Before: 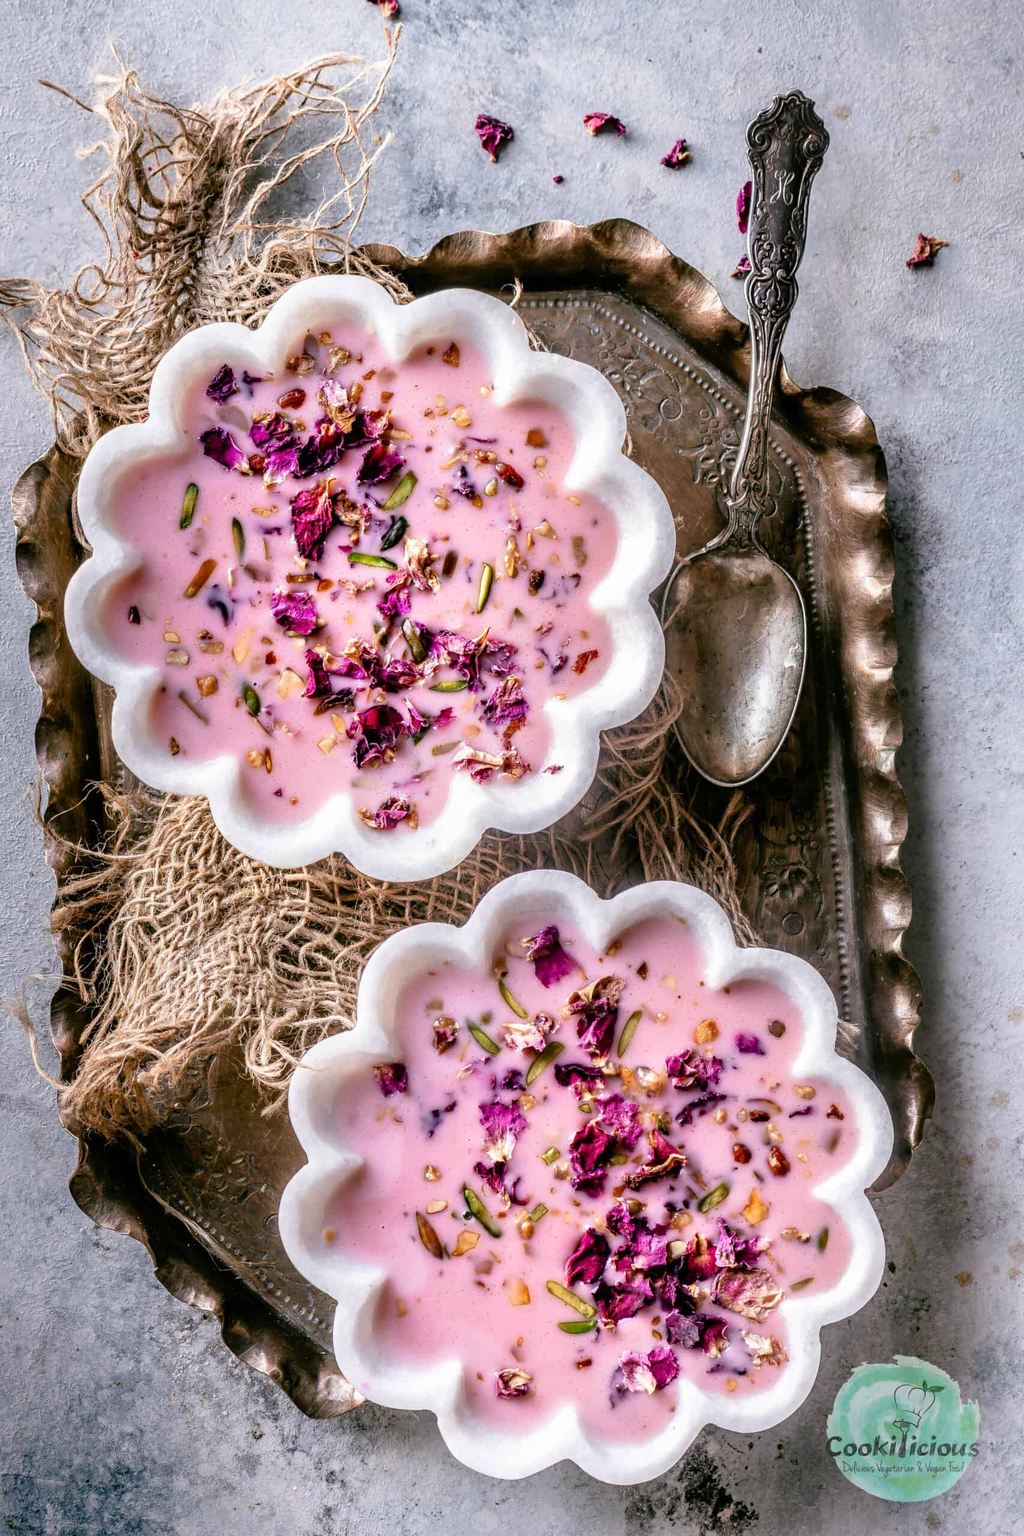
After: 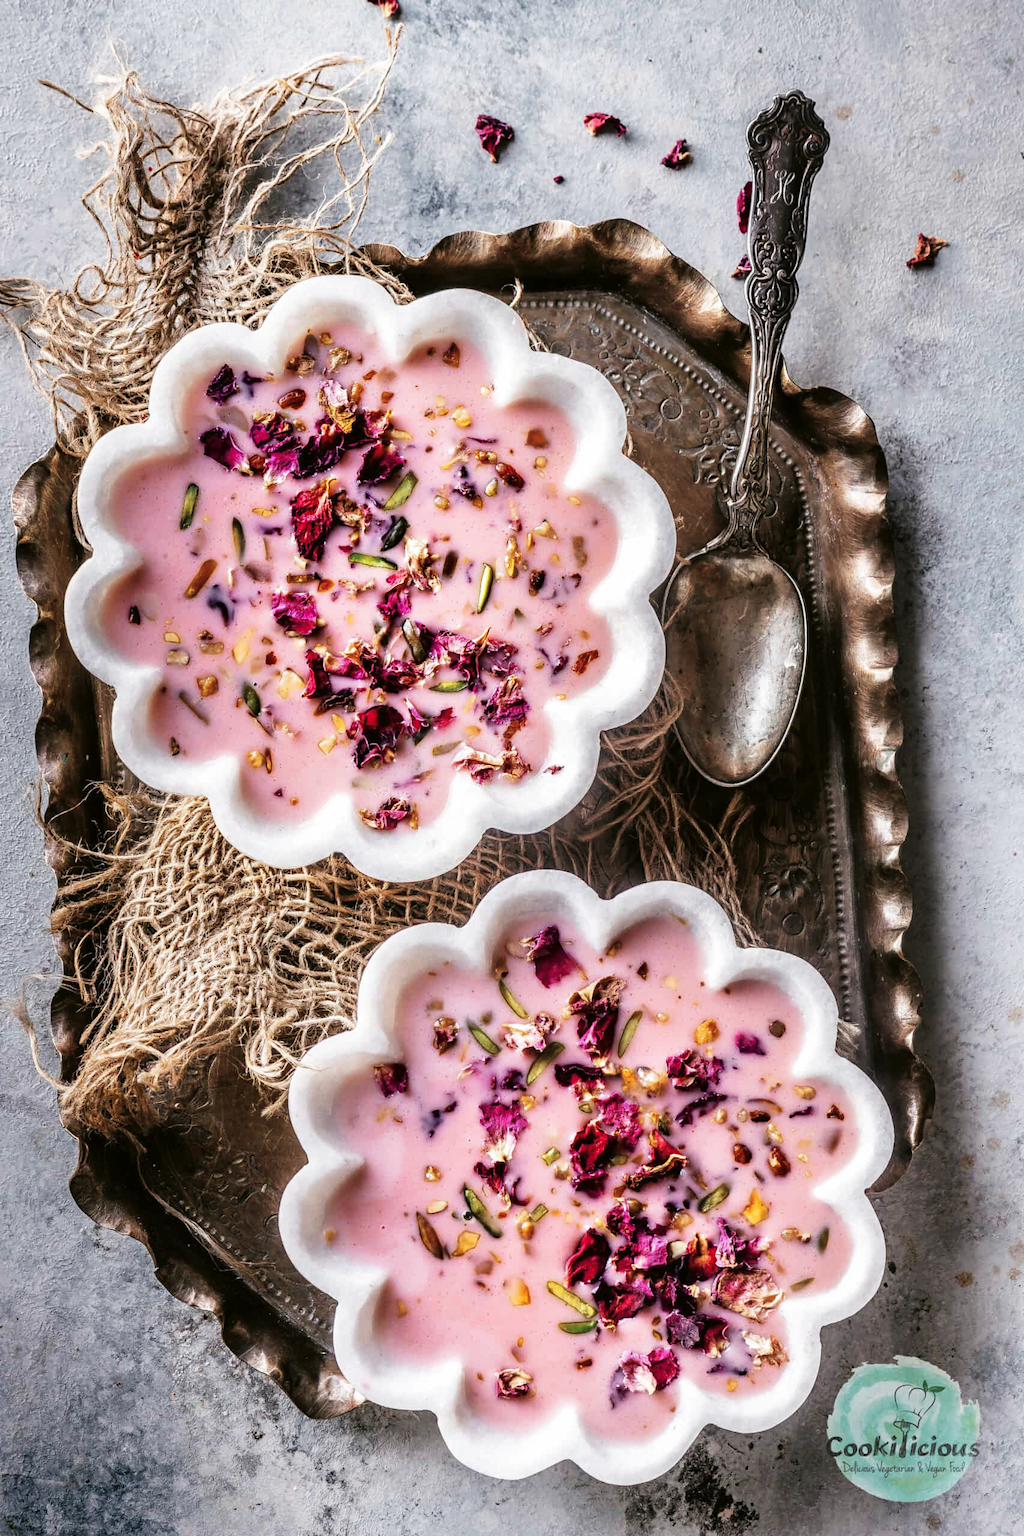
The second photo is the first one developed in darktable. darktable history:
tone curve: curves: ch0 [(0, 0) (0.003, 0.003) (0.011, 0.012) (0.025, 0.024) (0.044, 0.039) (0.069, 0.052) (0.1, 0.072) (0.136, 0.097) (0.177, 0.128) (0.224, 0.168) (0.277, 0.217) (0.335, 0.276) (0.399, 0.345) (0.468, 0.429) (0.543, 0.524) (0.623, 0.628) (0.709, 0.732) (0.801, 0.829) (0.898, 0.919) (1, 1)], preserve colors none
color look up table: target L [97.28, 94.74, 95.09, 85.46, 85.66, 69.46, 70.33, 64.88, 65.95, 39.37, 11.08, 200.09, 100.34, 85.19, 76.69, 68.24, 59.47, 65.84, 58.14, 55.73, 55.38, 49.41, 41.1, 36.6, 30.9, 16.95, 77.23, 70.44, 64.29, 64.81, 60.18, 54.09, 55.37, 55.7, 51.39, 37.62, 40.73, 37.79, 27.48, 23.32, 19.74, 8.471, 3.253, 1.853, 89.7, 81.61, 71.31, 65.91, 44.94], target a [-15.91, -16.95, -5.354, -36.11, -43.64, -28.69, -37.65, -5.869, -8.894, -25.64, -9.386, 0, 0, -0.125, 23.77, 35.05, 56.03, 18.33, 22.5, 64.65, 58.57, 47.6, 7.917, 40.35, 6.991, 29.1, 9.188, 33.08, 57.87, 7.358, 59.23, -2.727, 0.774, 65.97, 33.03, 20.36, 34.09, 51.05, 16.15, 47.28, 3.902, 31.95, 18.64, 3.998, -20.9, -34.89, -33.18, -26.08, -14.56], target b [72.64, 23.31, 27.69, 6.459, 25.68, 12.85, 36.64, 26.88, 47.79, 25.77, 13.48, 0, 0, 72.86, 30.19, 52.52, 47.79, 56.28, 24.93, 39.49, 37.59, 41.43, 31.85, 33.85, 3.897, 17.94, -19.9, -5.899, -38.23, -9.661, -1.619, -41.95, -26.67, 34.71, -40.38, -58.34, -2.756, 9.724, -45.38, -56.51, -27.05, -4.943, -33.39, -1.515, -3.203, -8.21, -5.208, -22.55, -18.6], num patches 49
